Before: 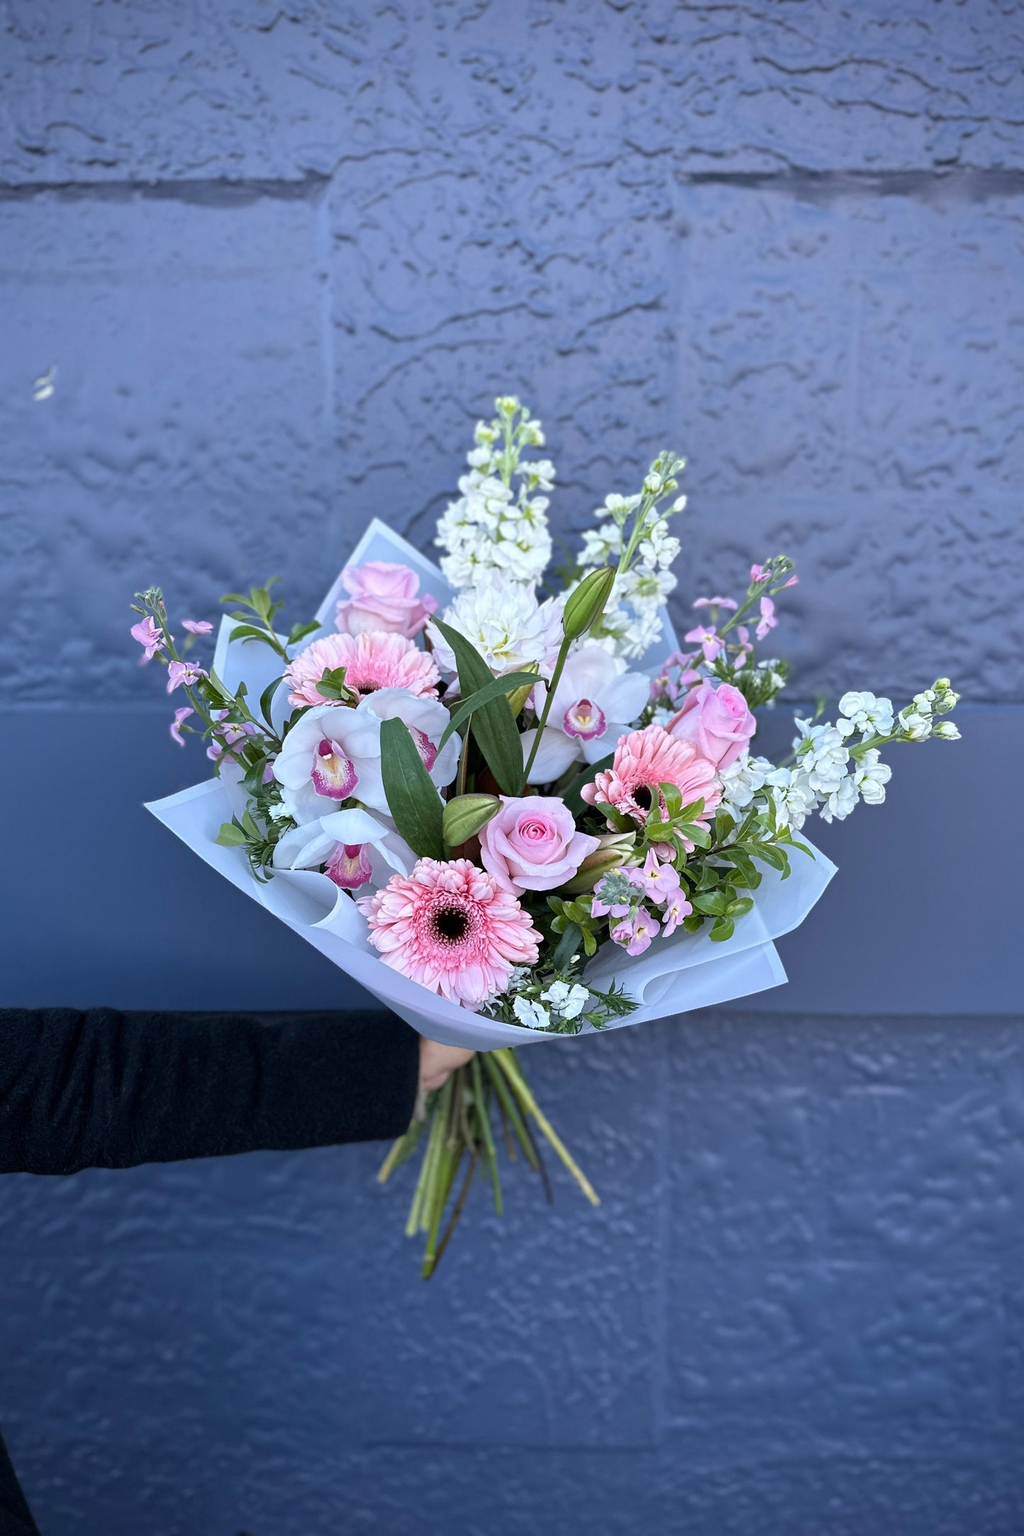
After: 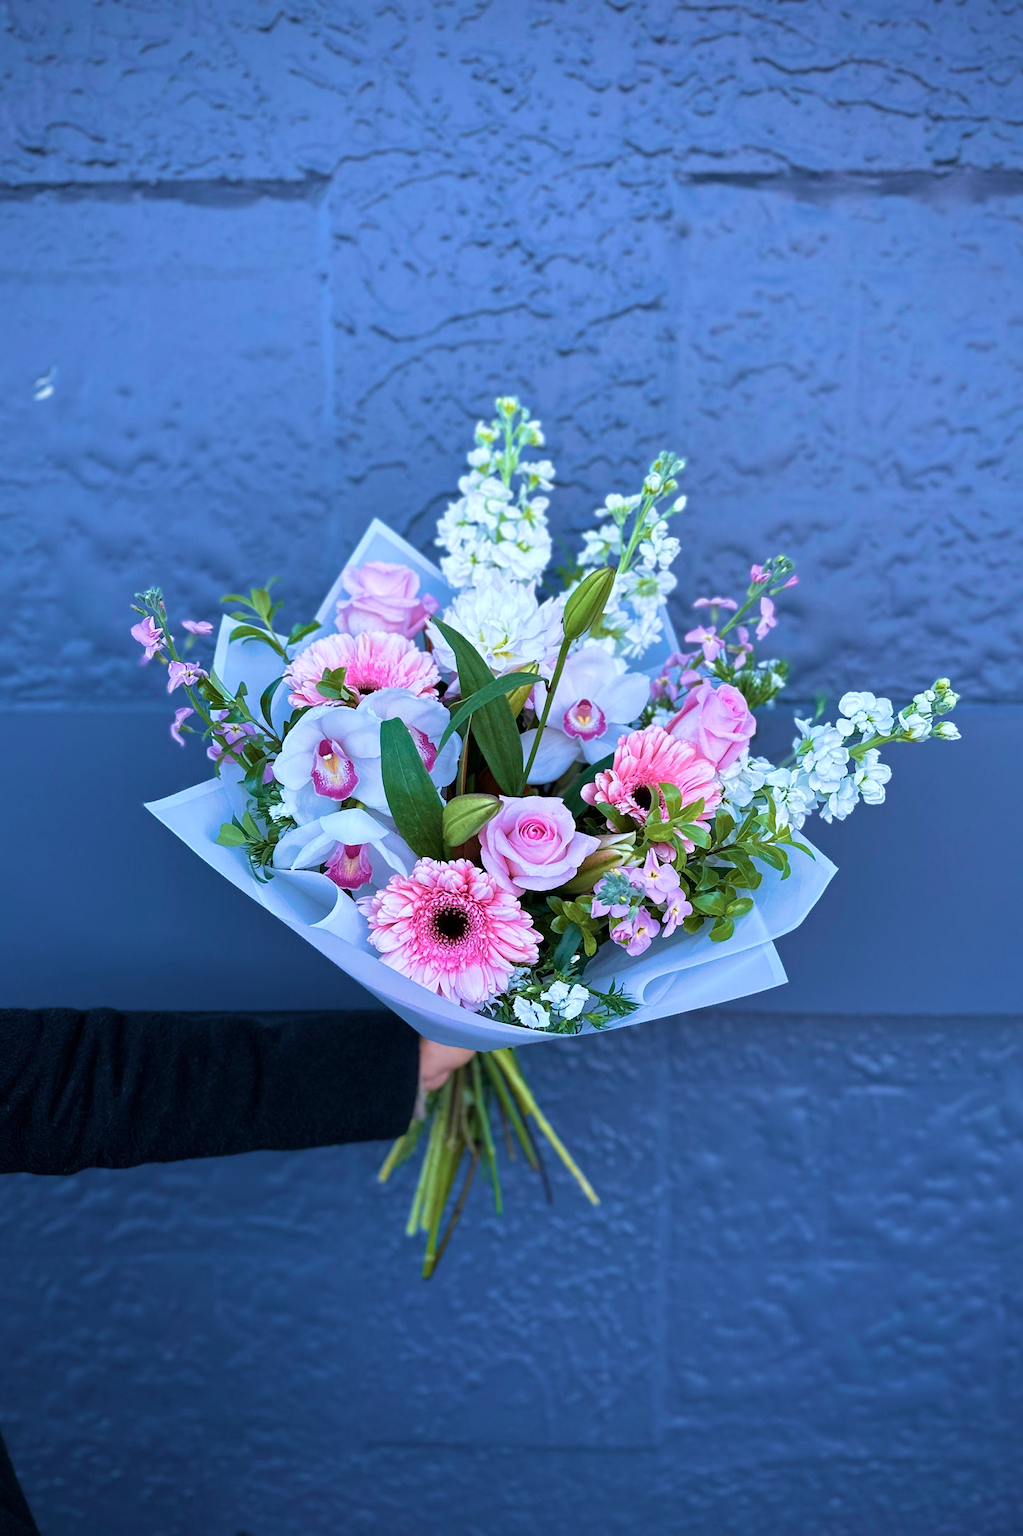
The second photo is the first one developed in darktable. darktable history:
velvia: strength 74%
color correction: highlights a* -0.772, highlights b* -8.92
